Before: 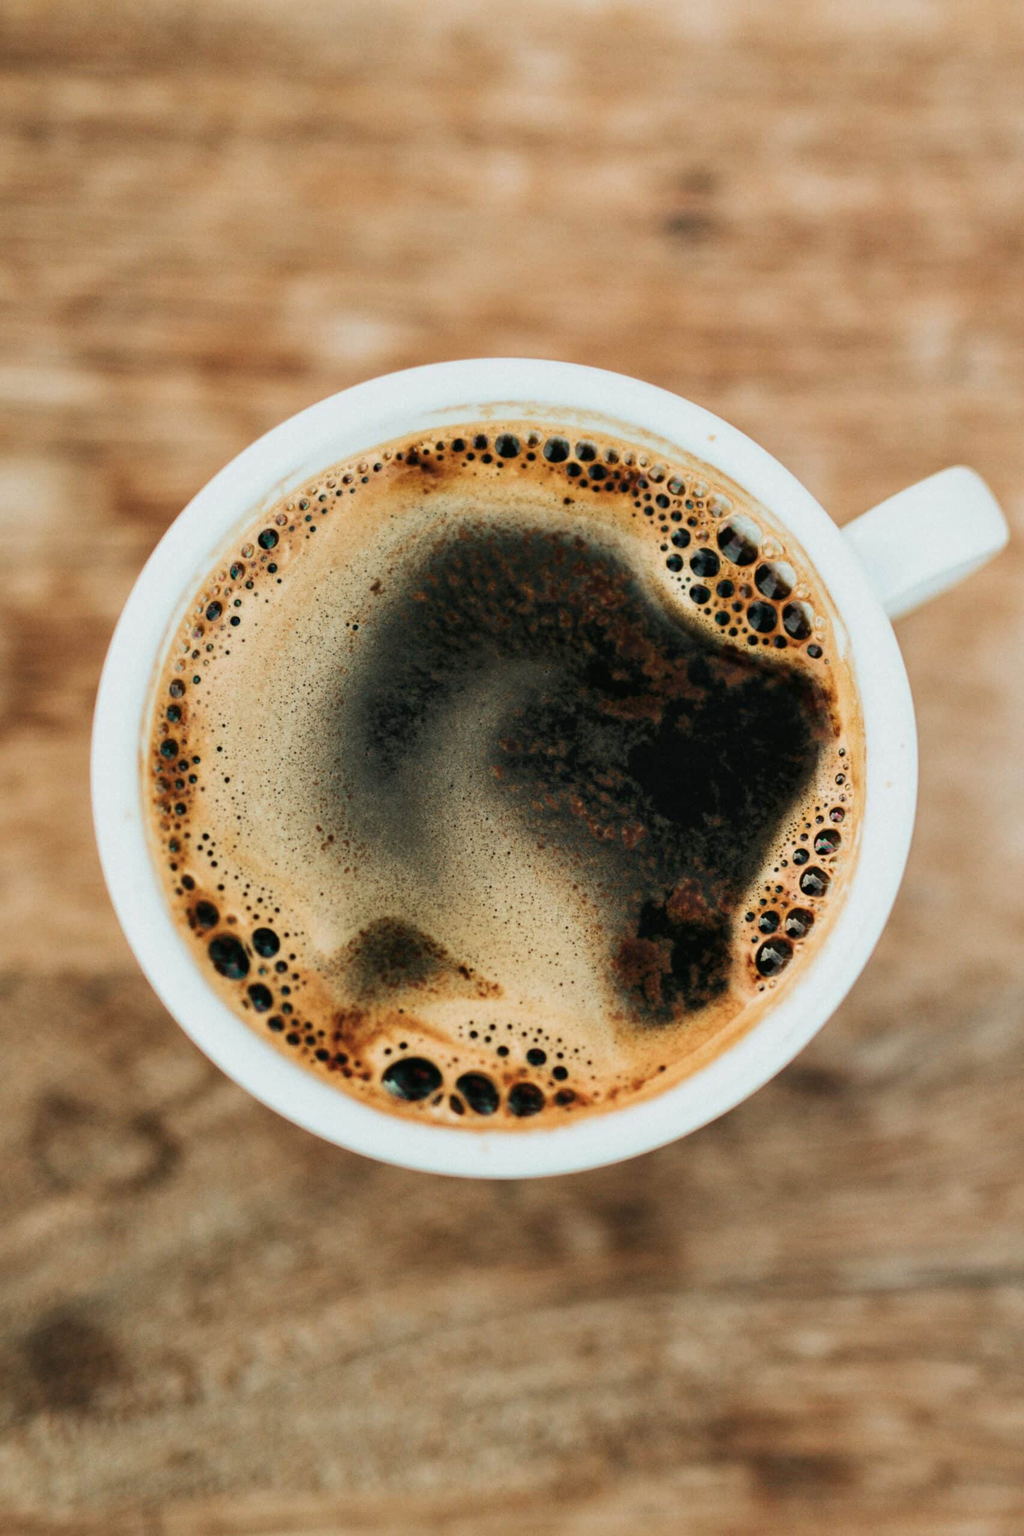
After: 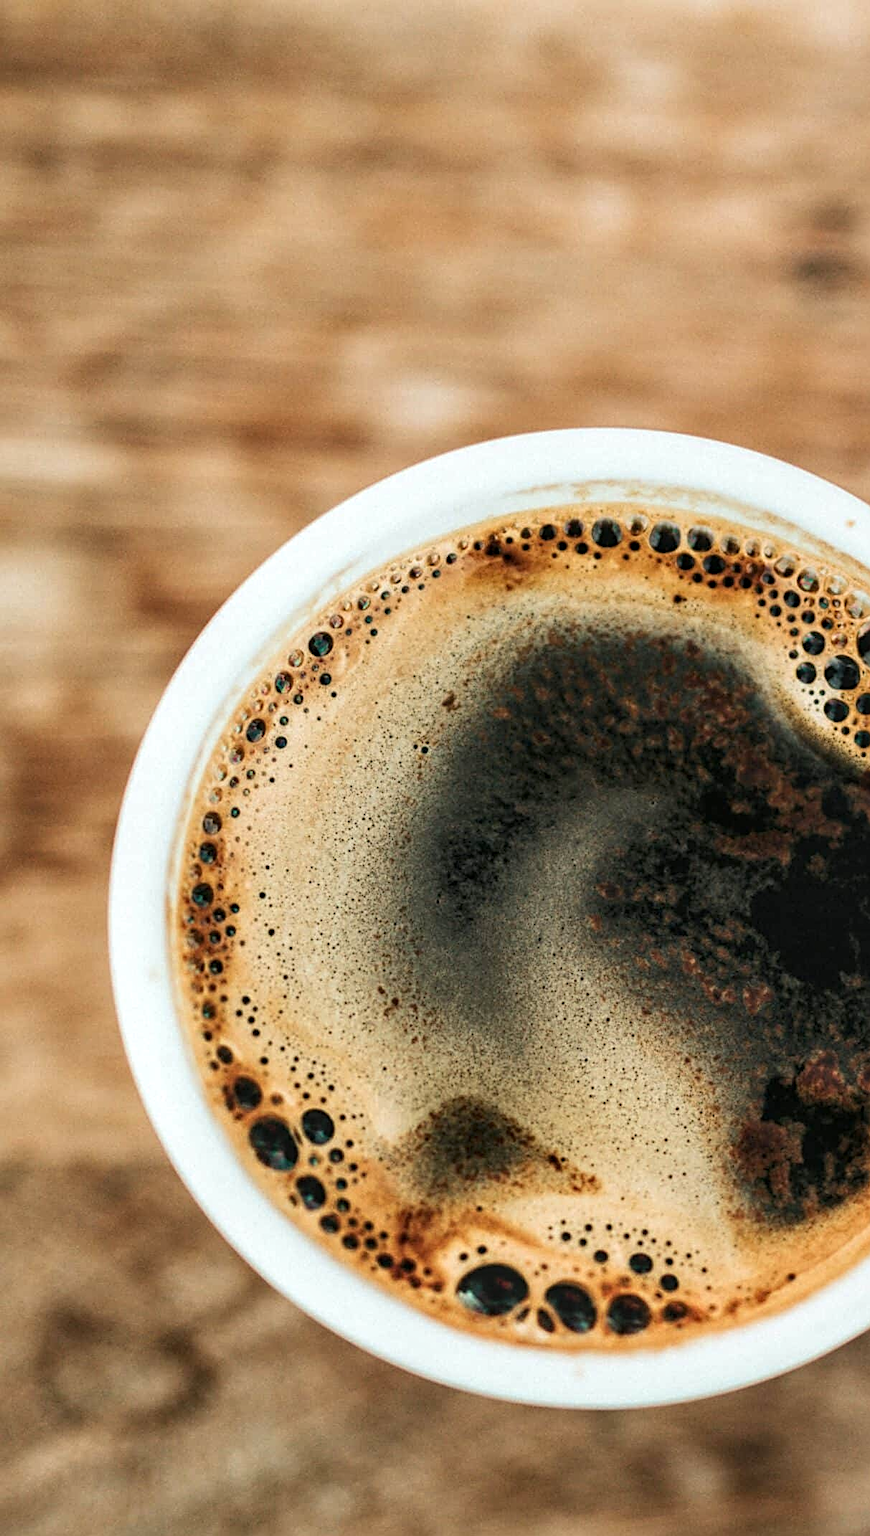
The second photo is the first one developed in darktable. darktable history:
local contrast: on, module defaults
sharpen: radius 2.79
crop: right 28.814%, bottom 16.297%
exposure: exposure 0.211 EV, compensate highlight preservation false
